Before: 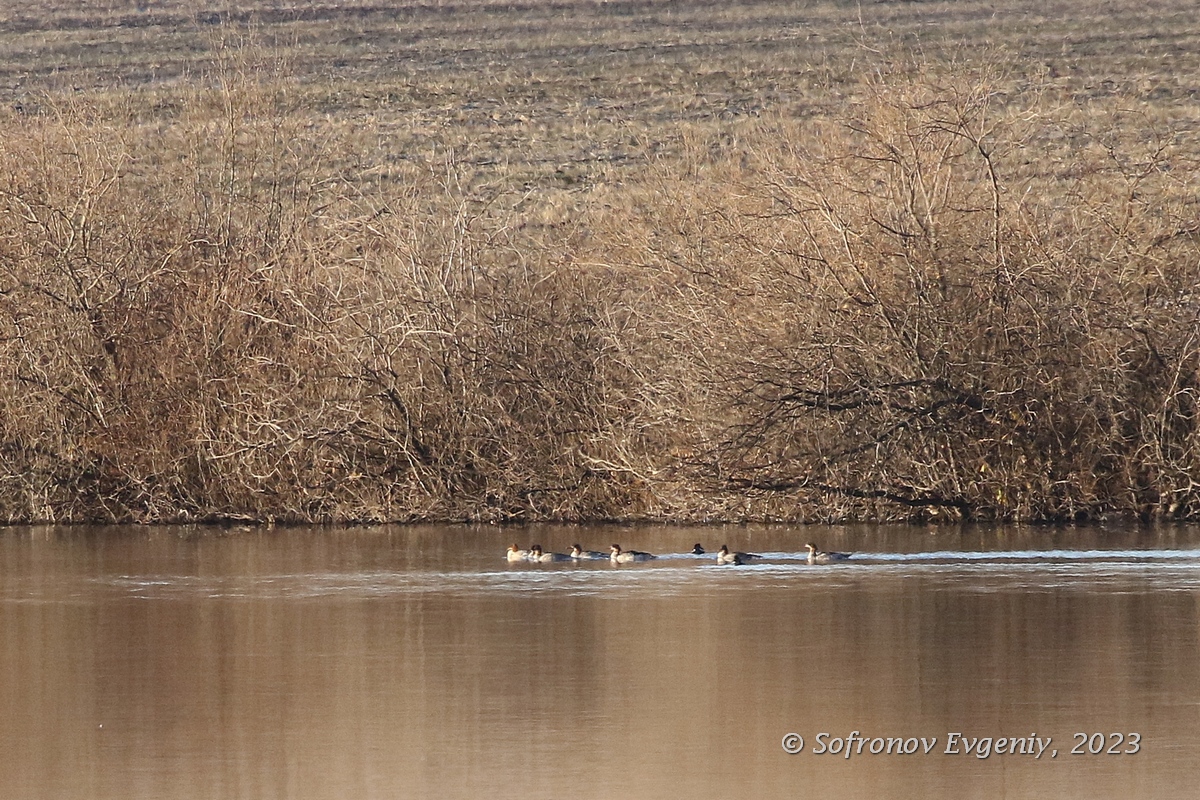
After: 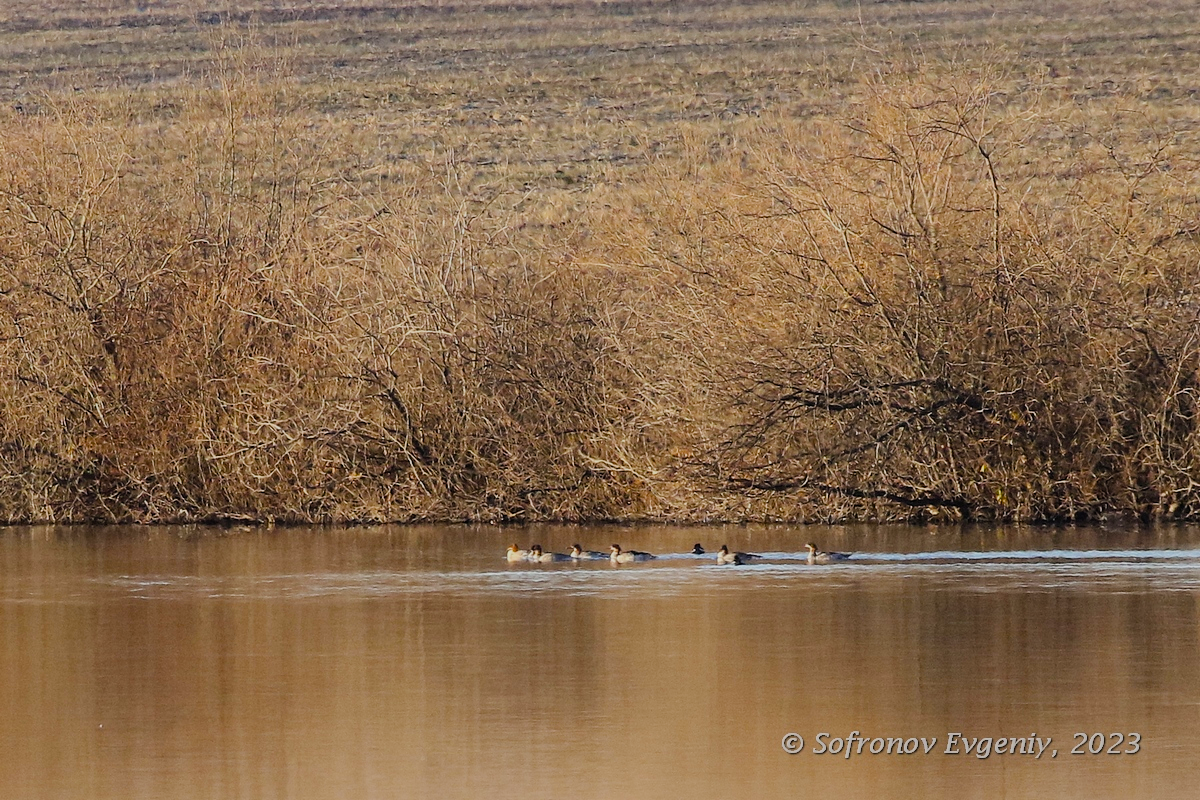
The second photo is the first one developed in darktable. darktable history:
color balance rgb: linear chroma grading › global chroma 15%, perceptual saturation grading › global saturation 30%
filmic rgb: black relative exposure -7.65 EV, white relative exposure 4.56 EV, hardness 3.61
